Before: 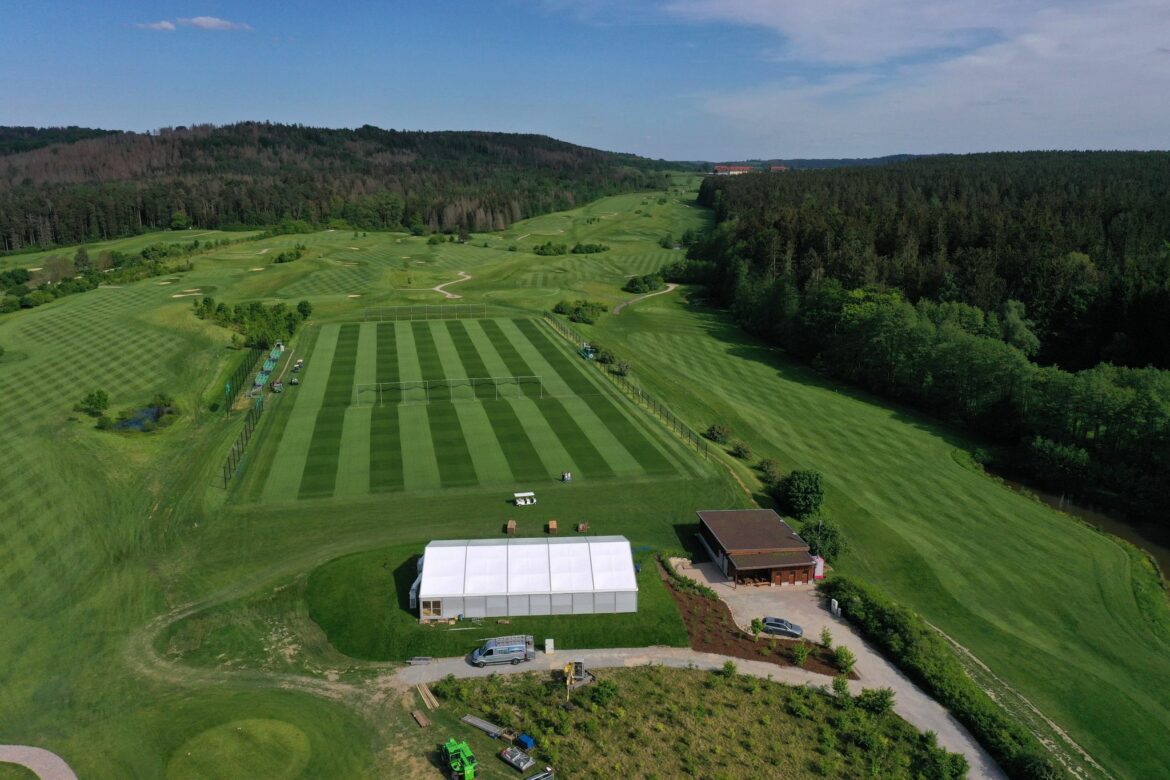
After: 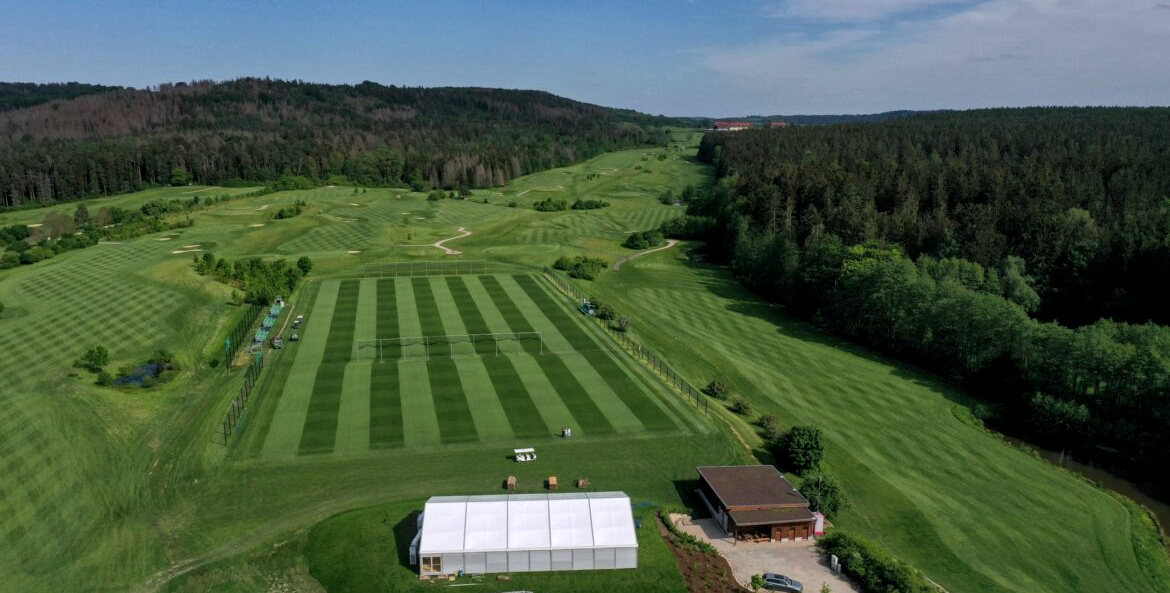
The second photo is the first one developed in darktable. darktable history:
local contrast: on, module defaults
crop: top 5.71%, bottom 18.17%
